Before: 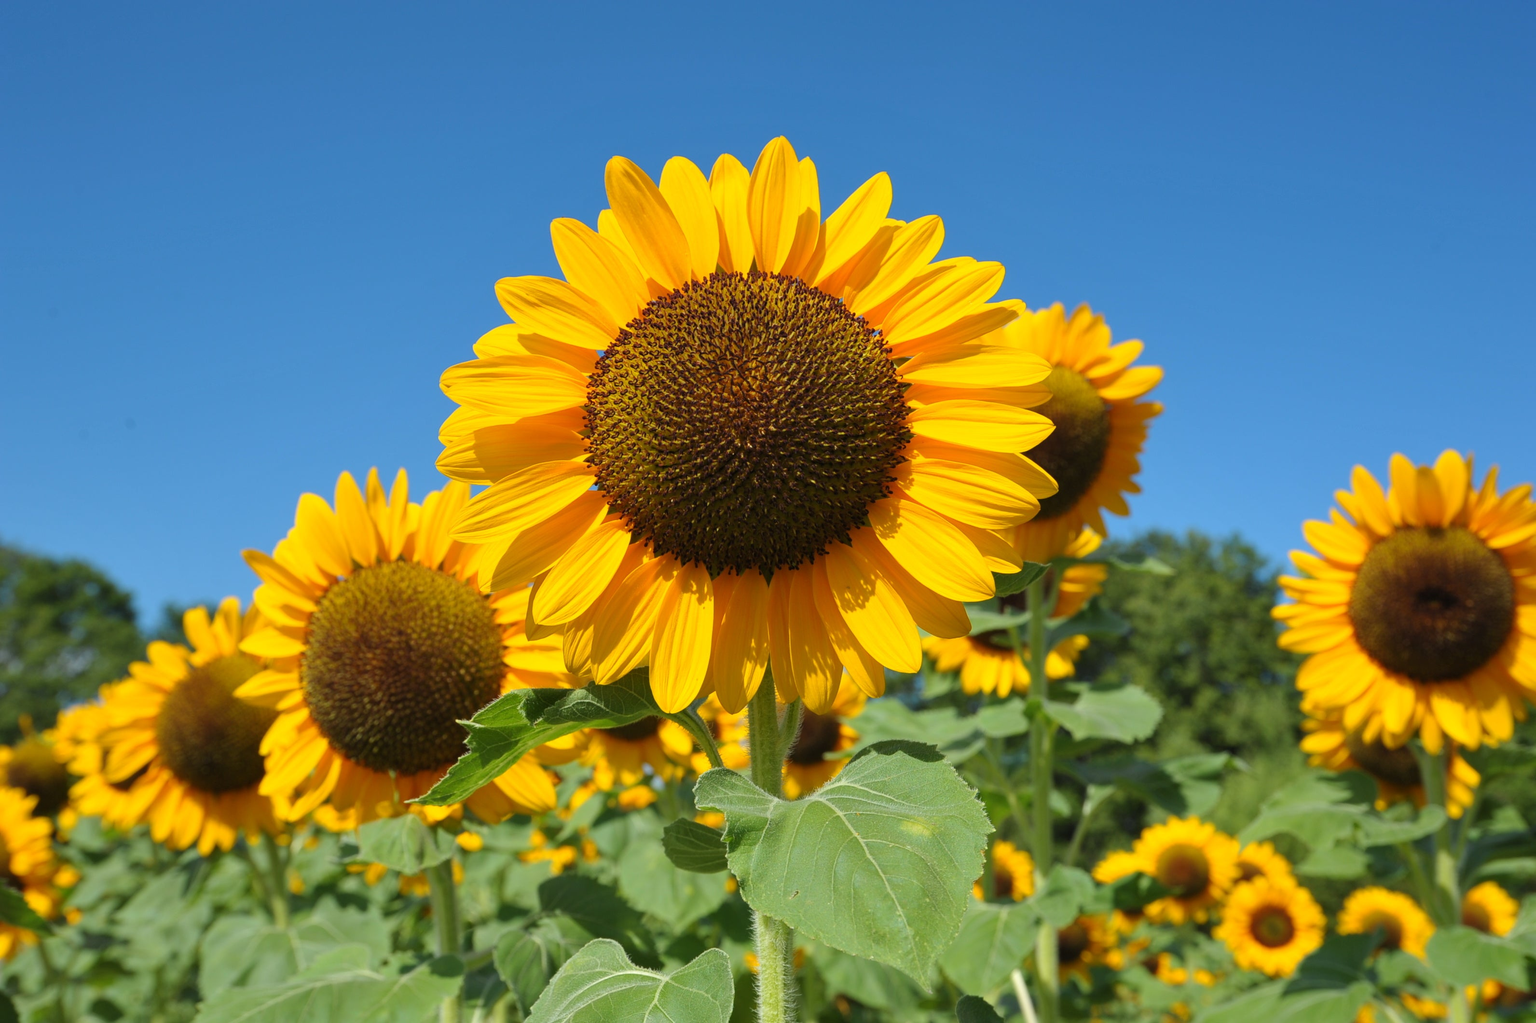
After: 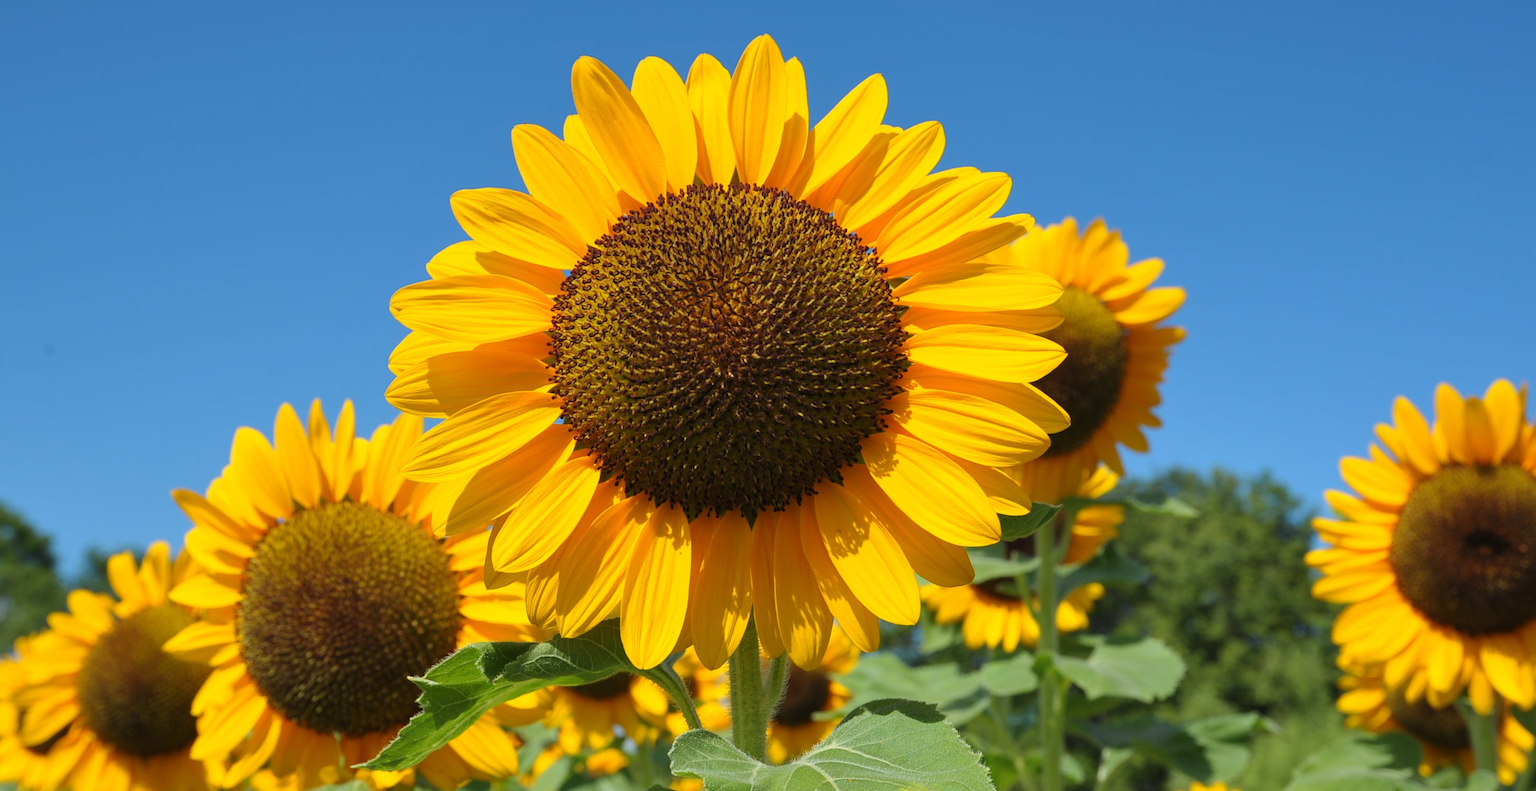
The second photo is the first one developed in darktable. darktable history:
crop: left 5.596%, top 10.314%, right 3.534%, bottom 19.395%
bloom: size 9%, threshold 100%, strength 7%
